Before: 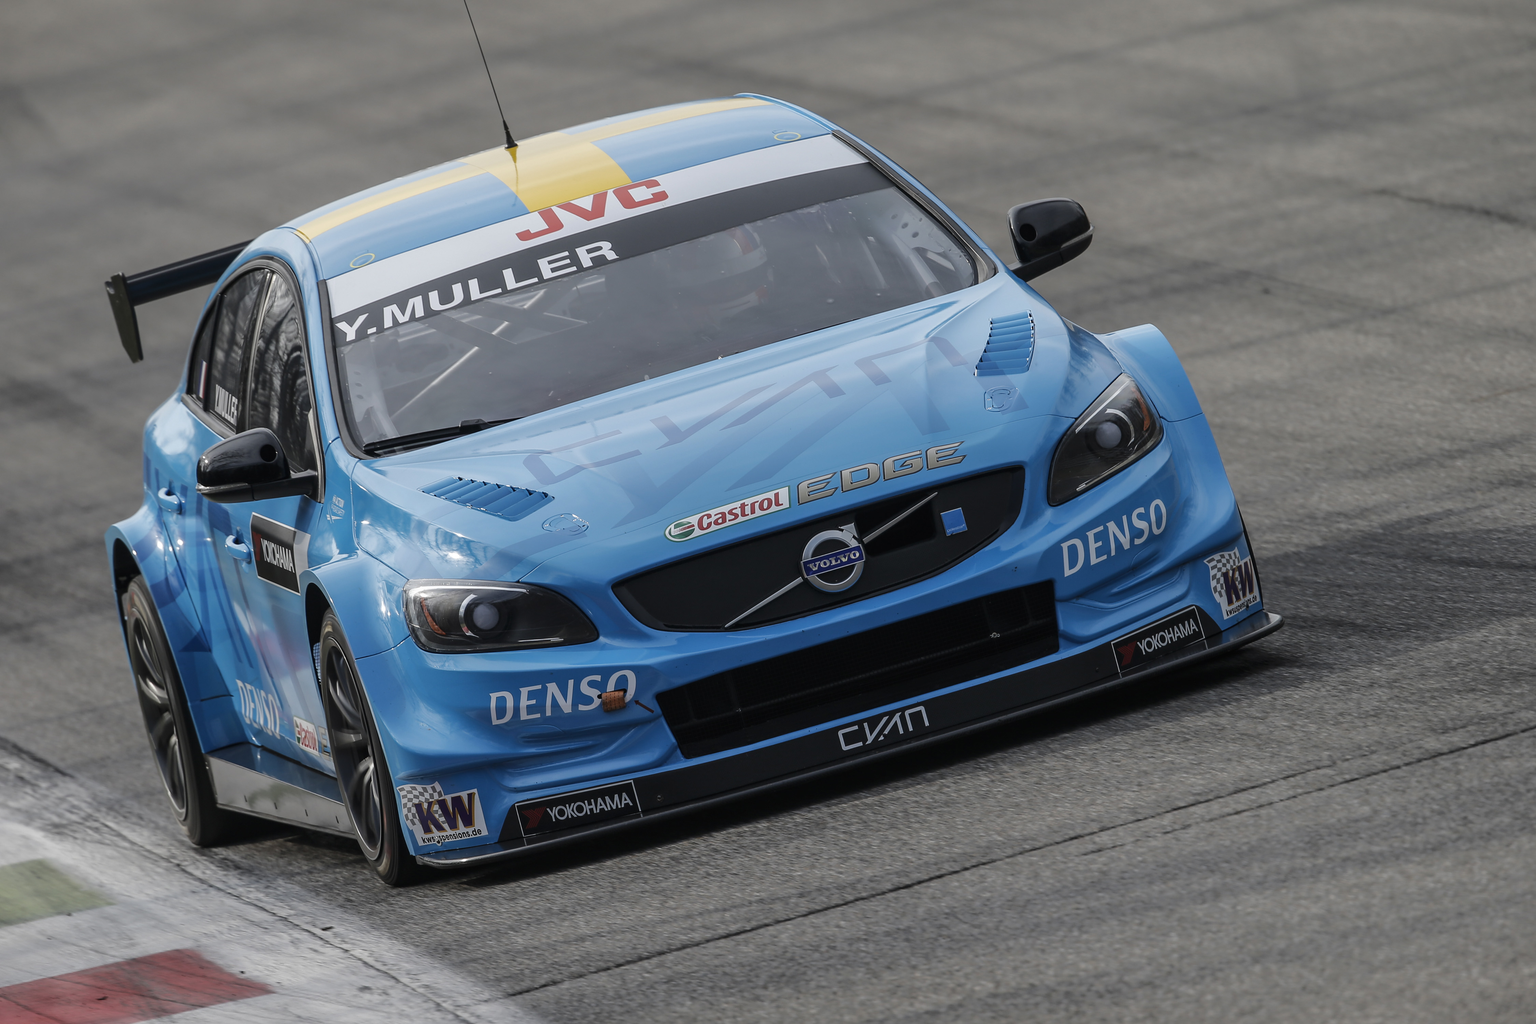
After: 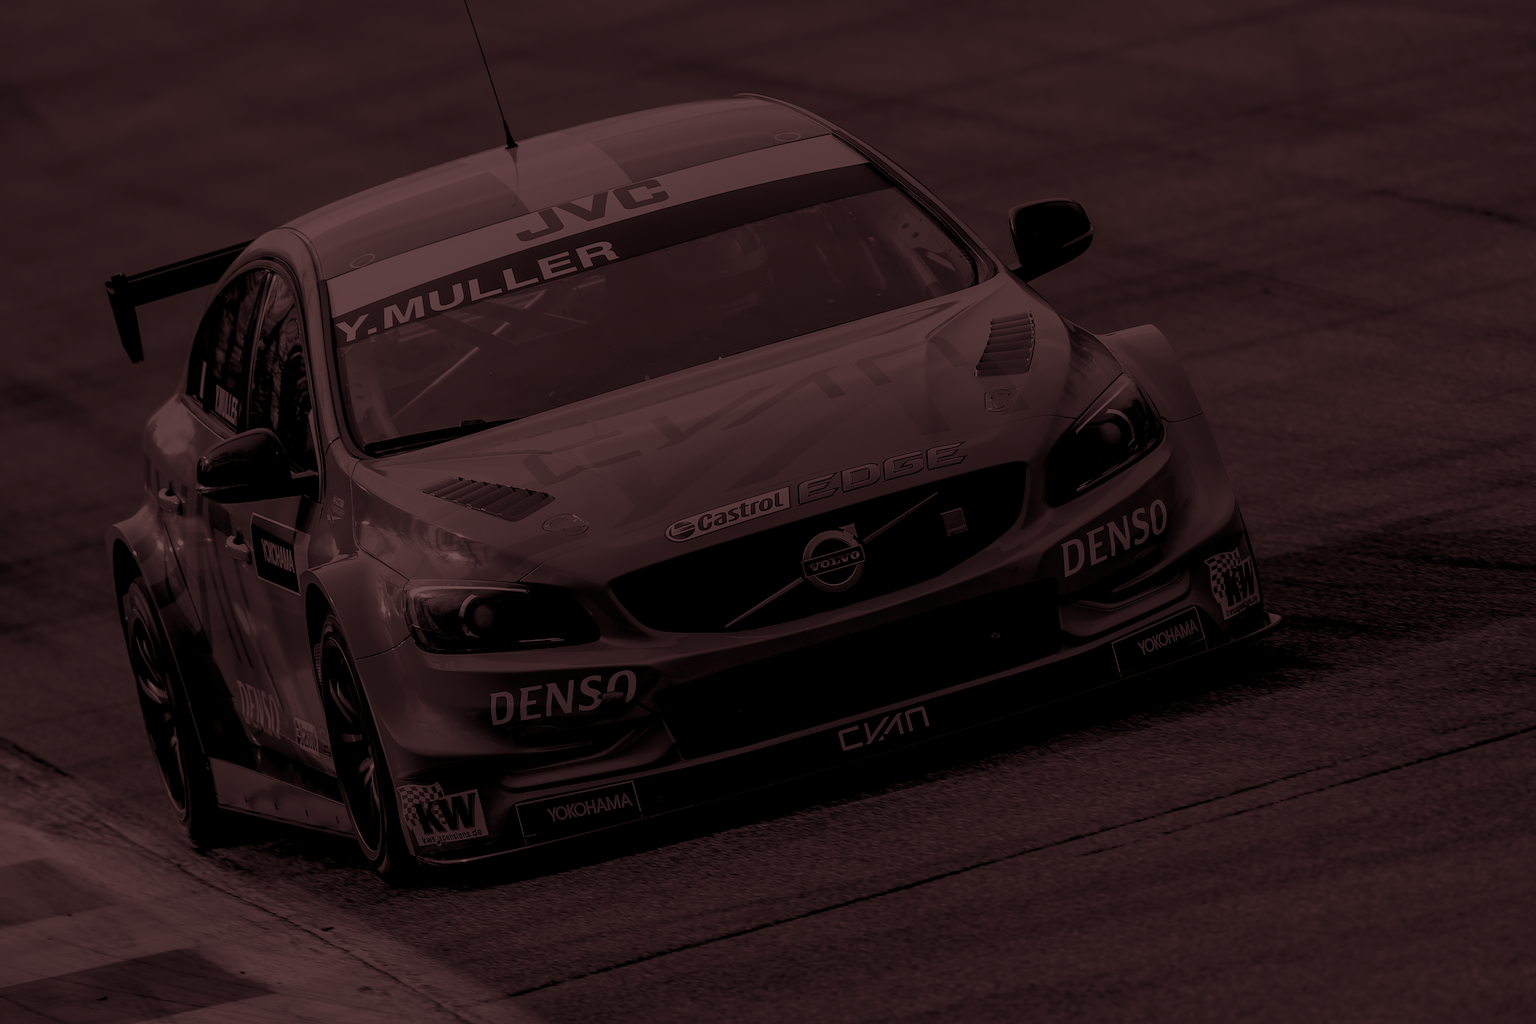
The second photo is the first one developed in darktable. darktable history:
colorize: hue 90°, saturation 19%, lightness 1.59%, version 1
tone equalizer: on, module defaults
split-toning: shadows › saturation 0.3, highlights › hue 180°, highlights › saturation 0.3, compress 0%
